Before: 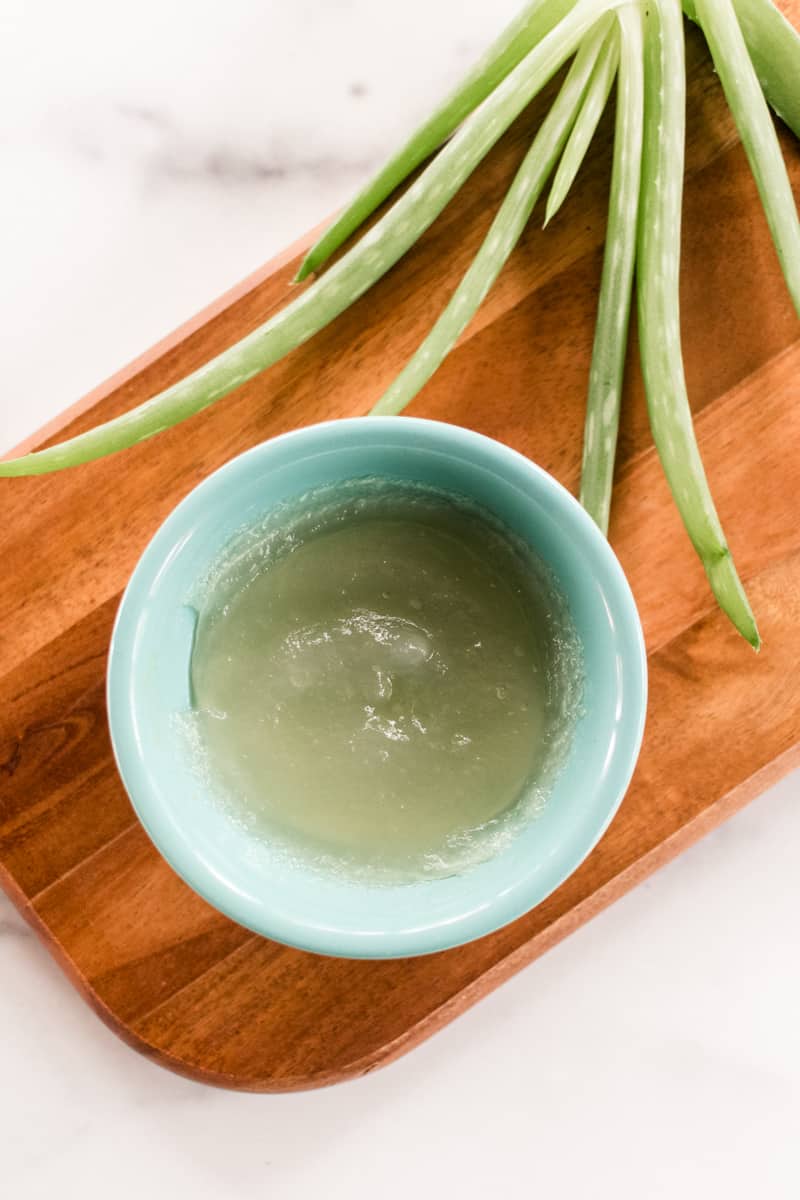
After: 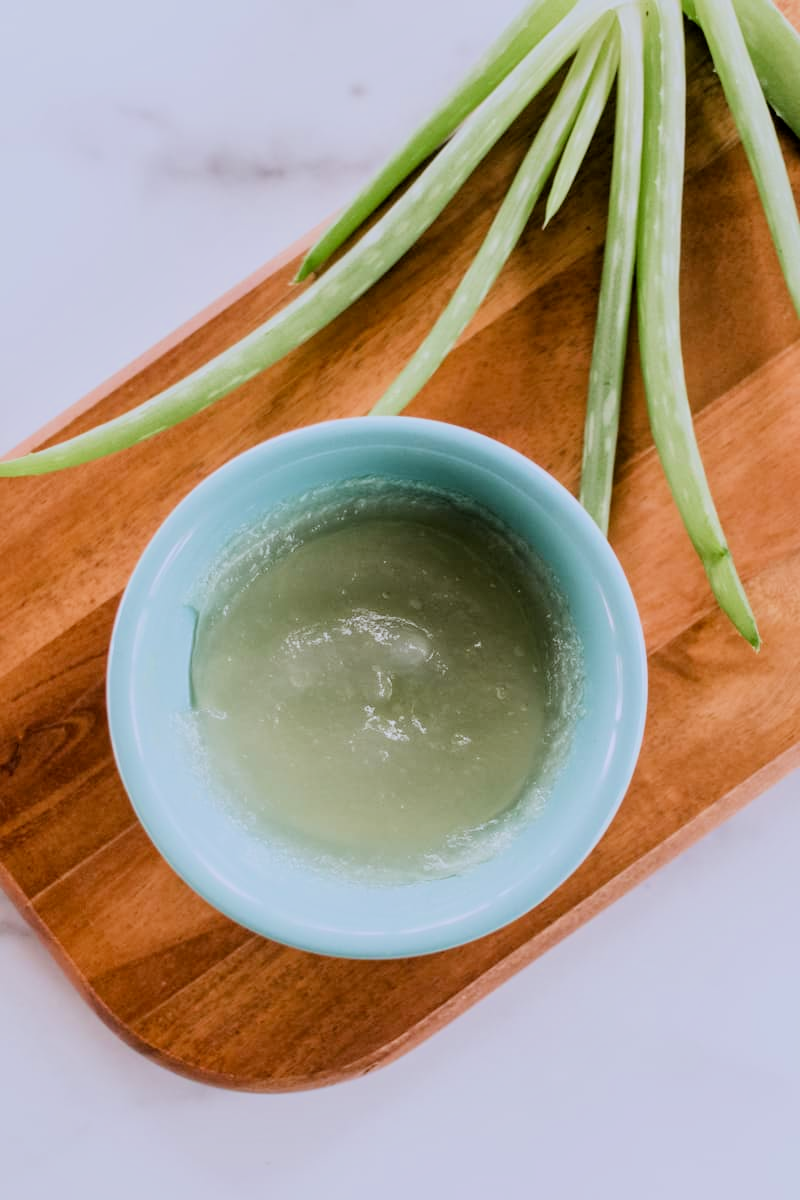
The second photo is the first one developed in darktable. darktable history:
local contrast: mode bilateral grid, contrast 20, coarseness 50, detail 120%, midtone range 0.2
white balance: red 0.967, blue 1.119, emerald 0.756
filmic rgb: black relative exposure -7.65 EV, white relative exposure 4.56 EV, hardness 3.61, color science v6 (2022)
